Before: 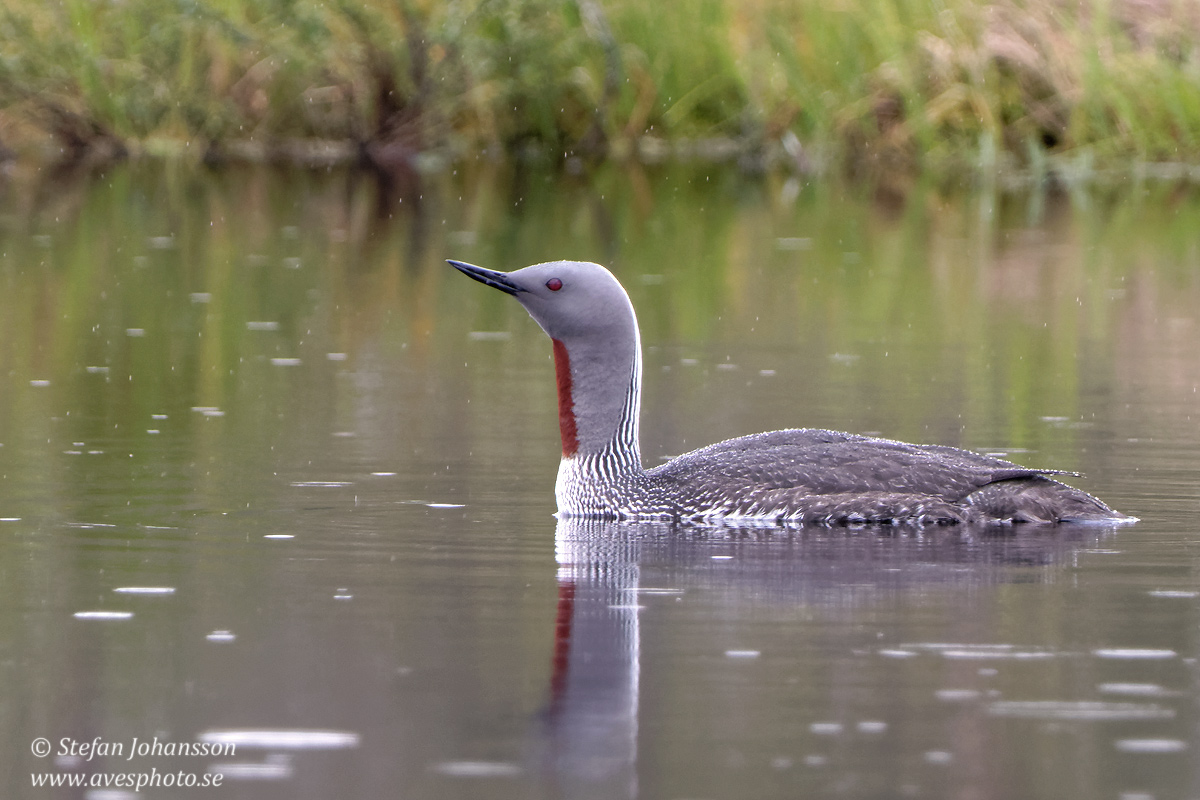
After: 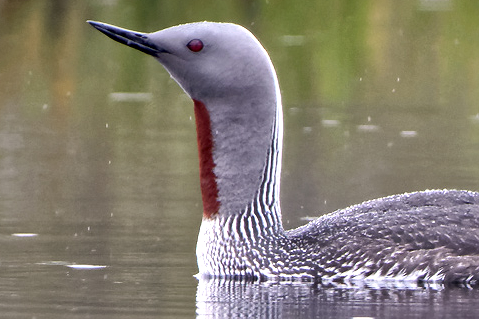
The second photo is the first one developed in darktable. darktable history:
local contrast: mode bilateral grid, contrast 20, coarseness 19, detail 163%, midtone range 0.2
crop: left 30%, top 30%, right 30%, bottom 30%
